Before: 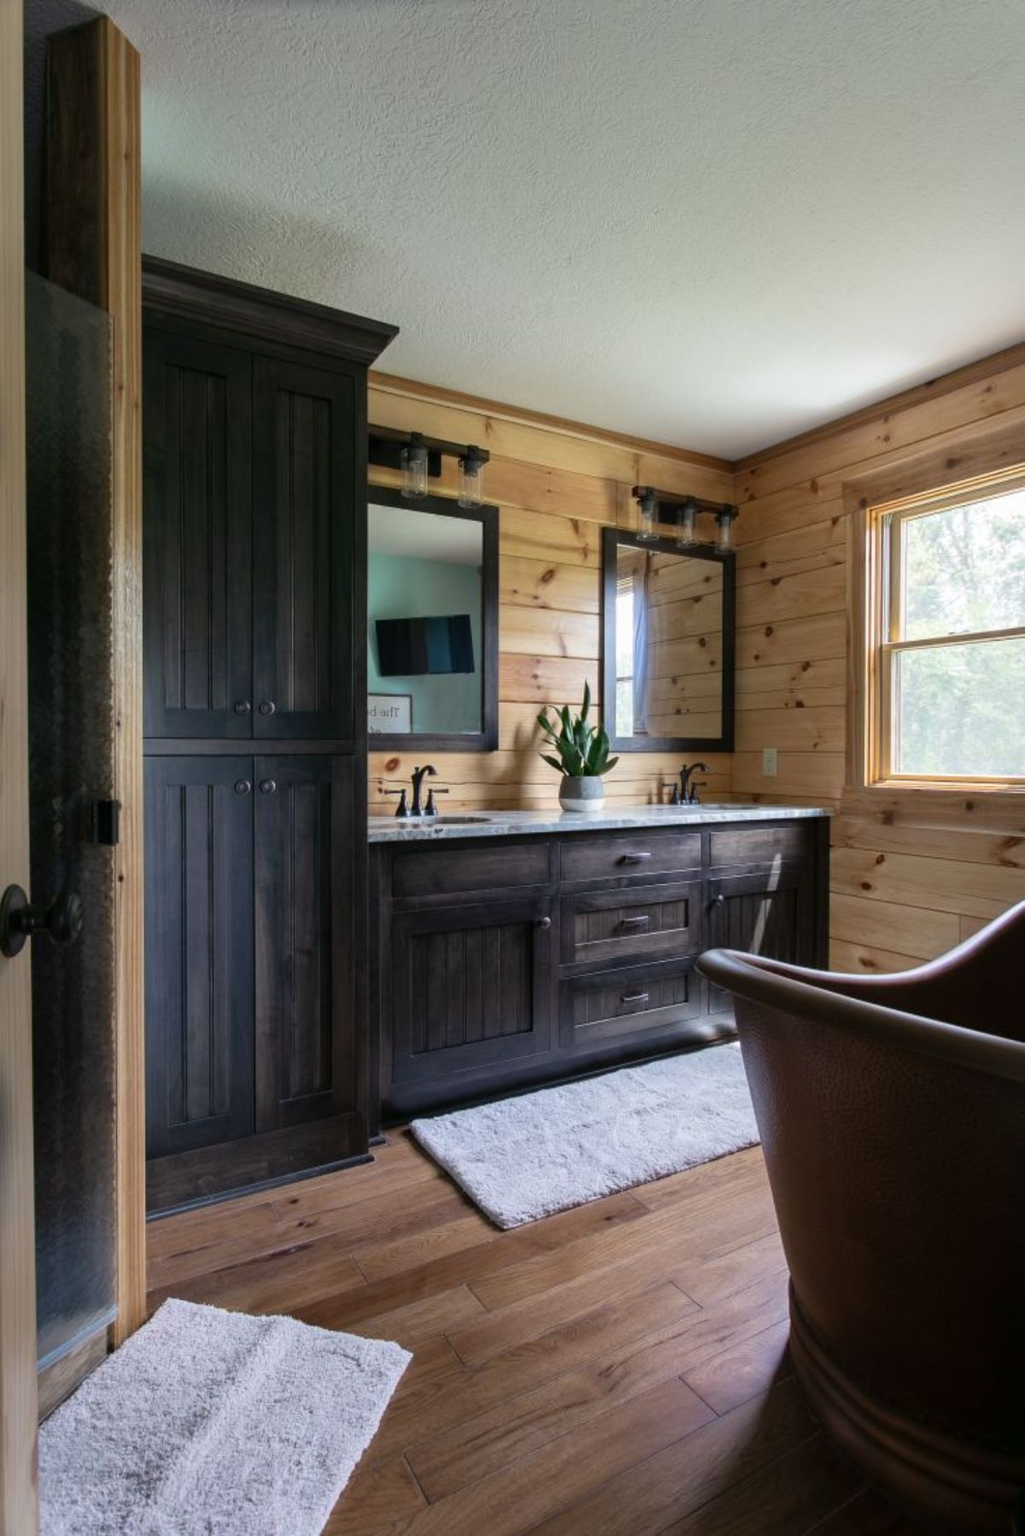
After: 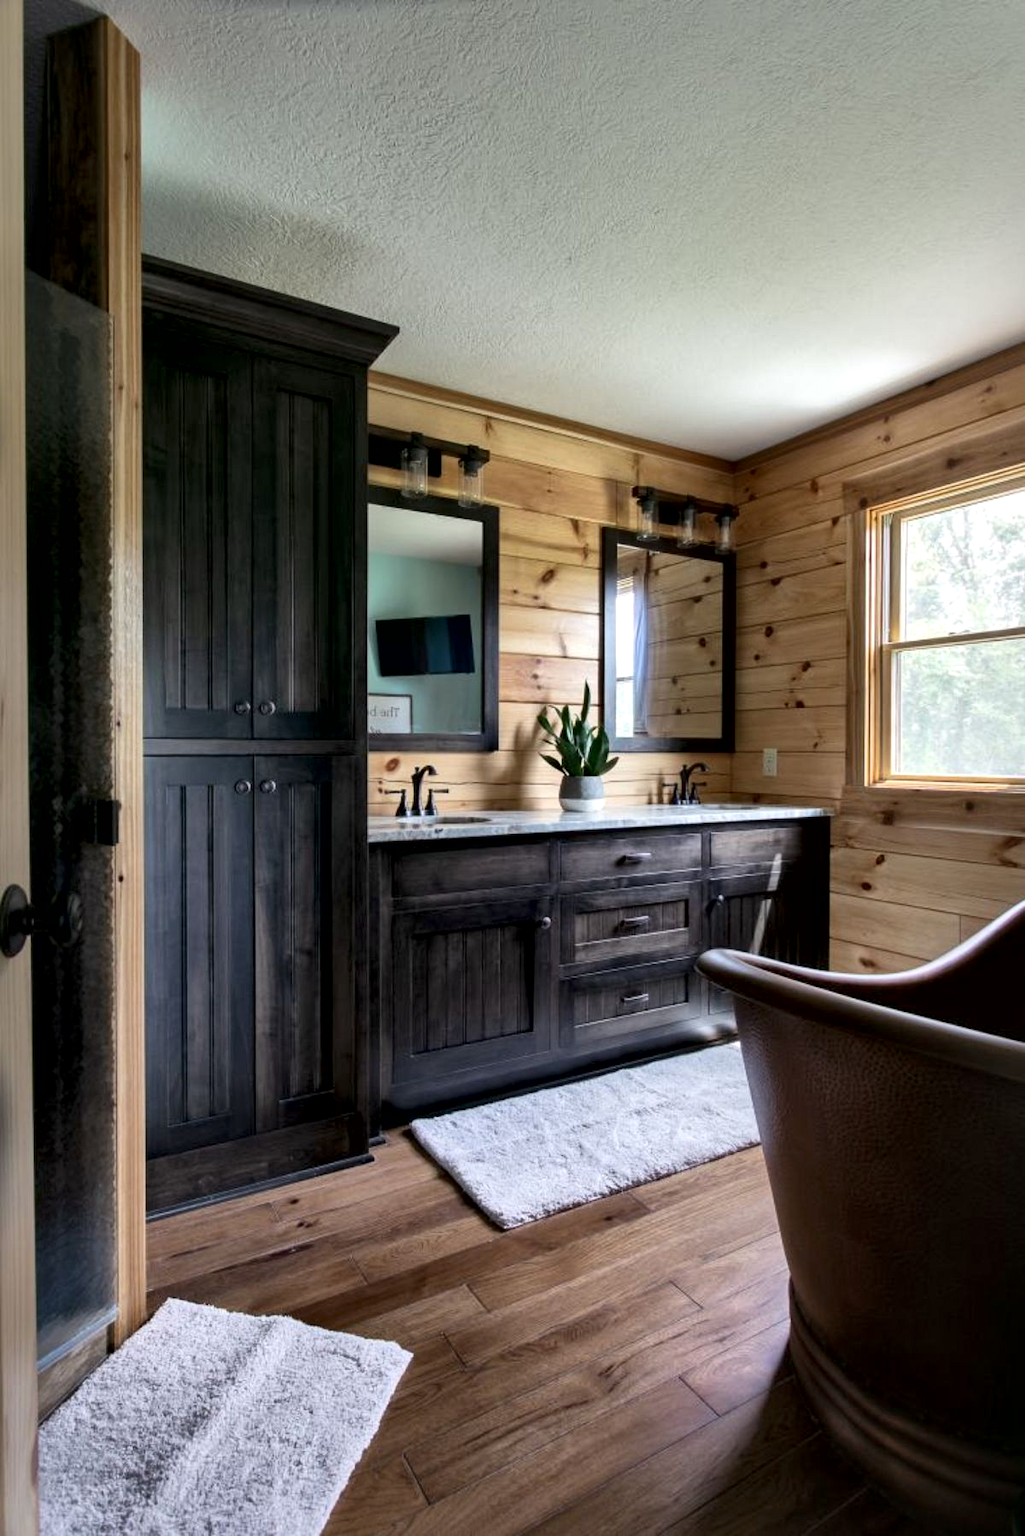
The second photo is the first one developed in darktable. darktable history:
local contrast: mode bilateral grid, contrast 70, coarseness 76, detail 181%, midtone range 0.2
